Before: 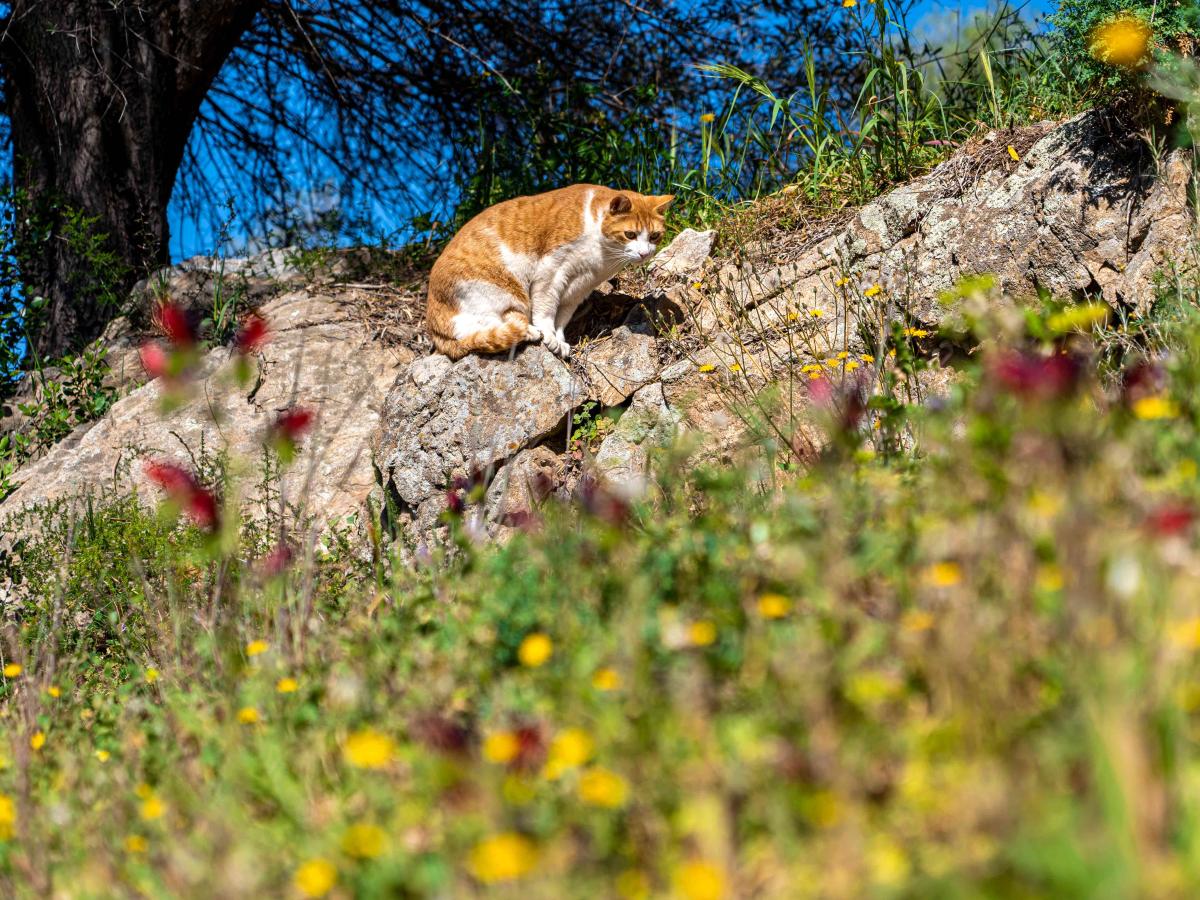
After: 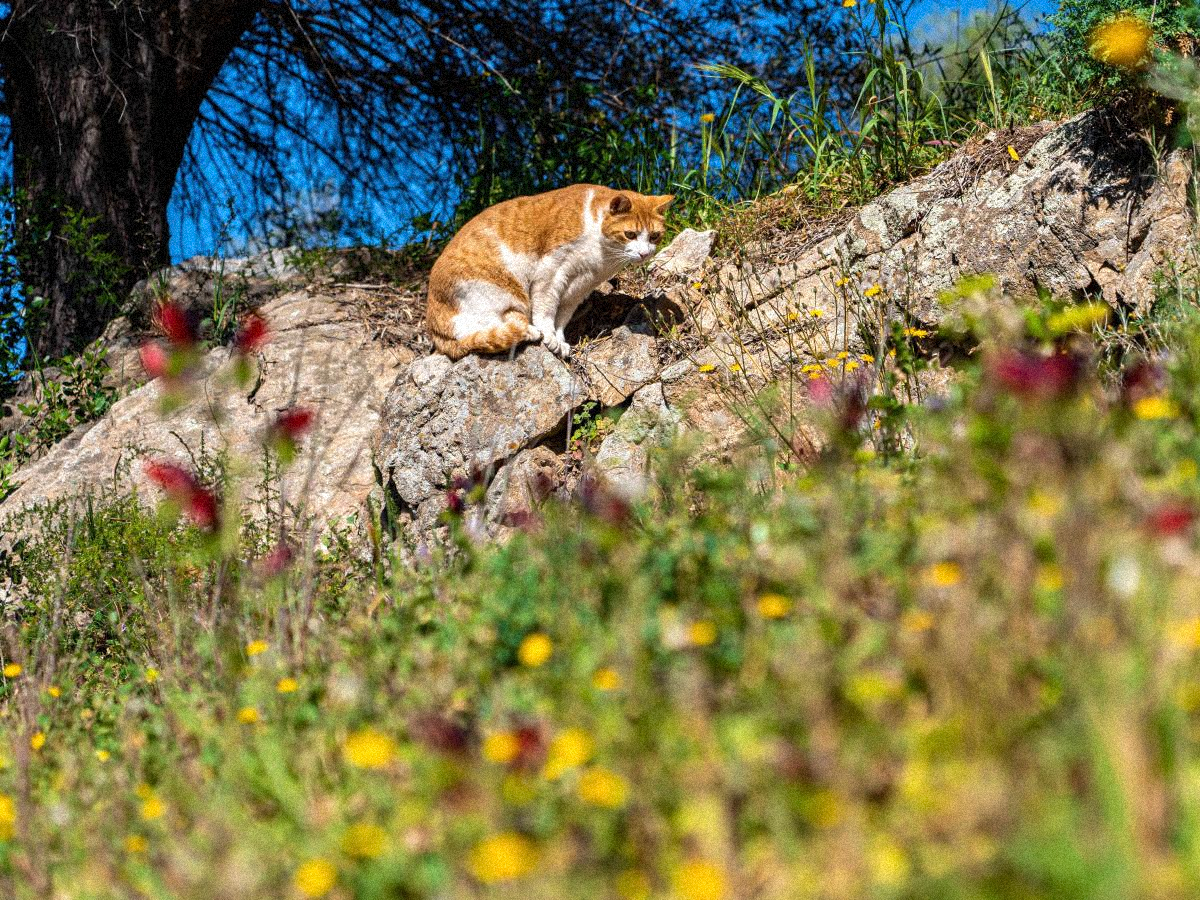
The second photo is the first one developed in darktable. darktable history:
tone equalizer: on, module defaults
grain: coarseness 9.38 ISO, strength 34.99%, mid-tones bias 0%
